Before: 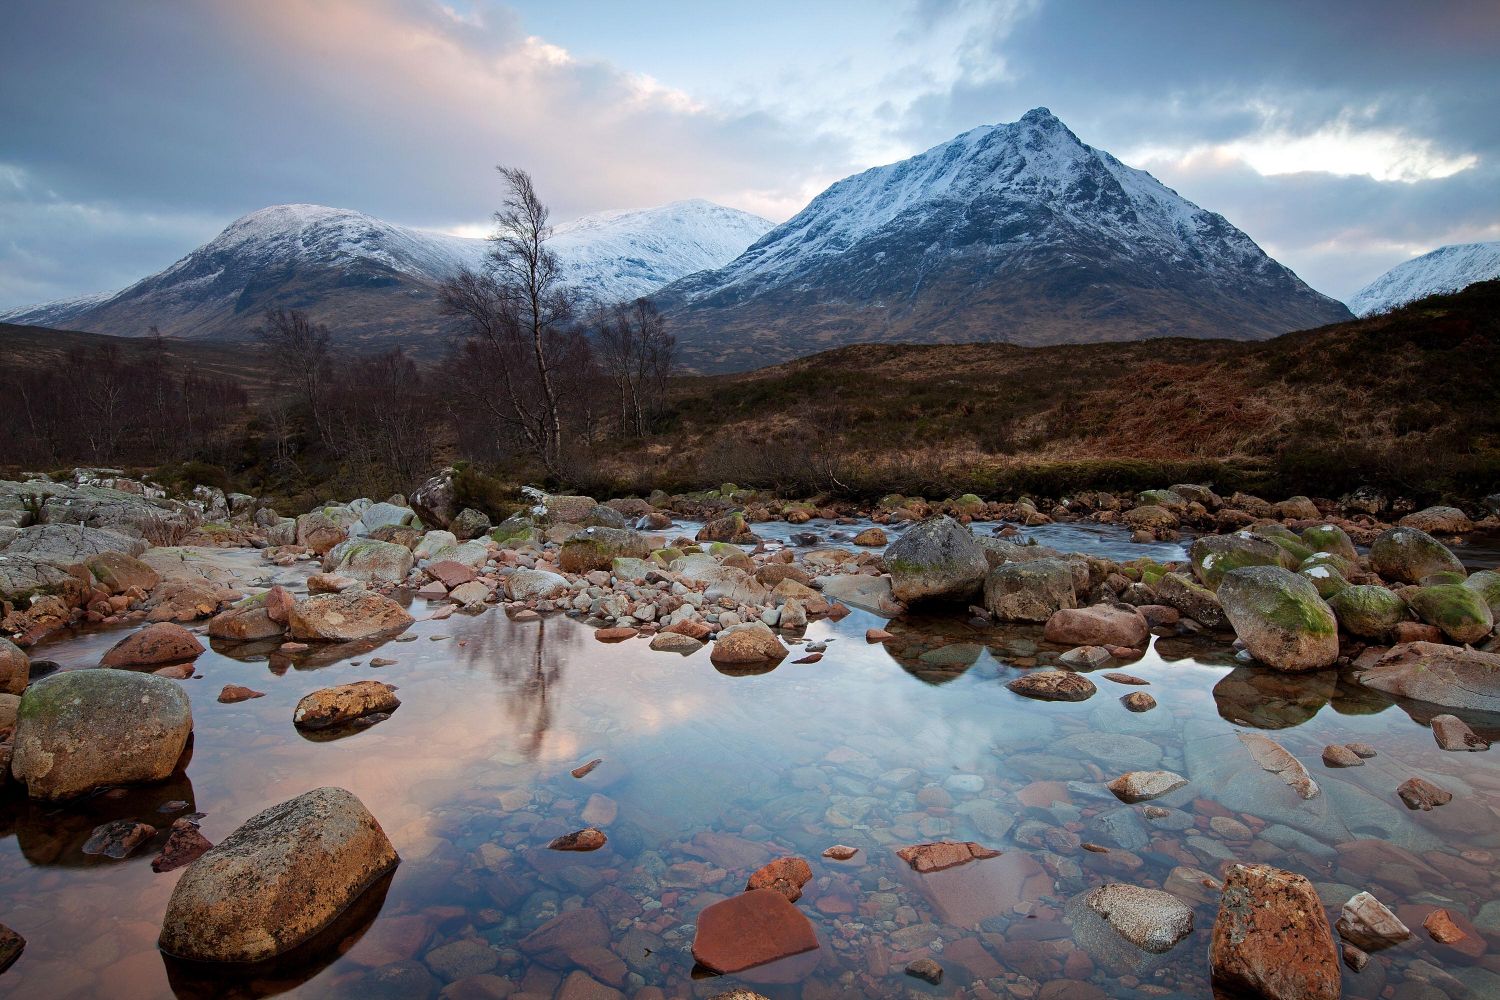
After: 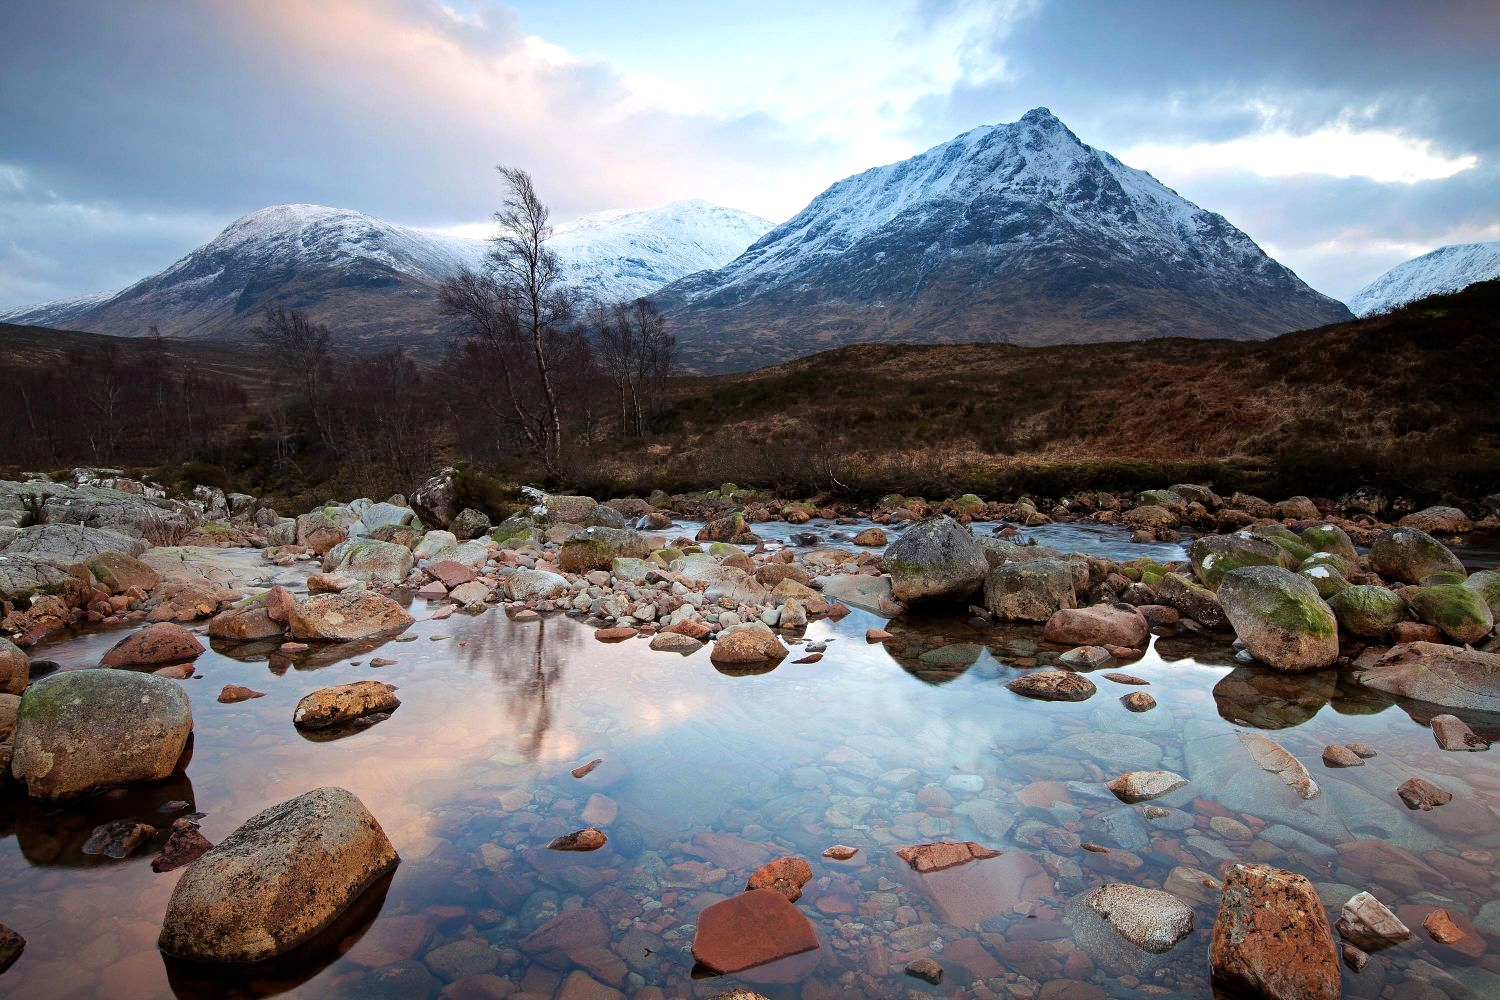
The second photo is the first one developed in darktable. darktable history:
tone equalizer: -8 EV -0.411 EV, -7 EV -0.385 EV, -6 EV -0.305 EV, -5 EV -0.225 EV, -3 EV 0.212 EV, -2 EV 0.336 EV, -1 EV 0.403 EV, +0 EV 0.413 EV, mask exposure compensation -0.514 EV
